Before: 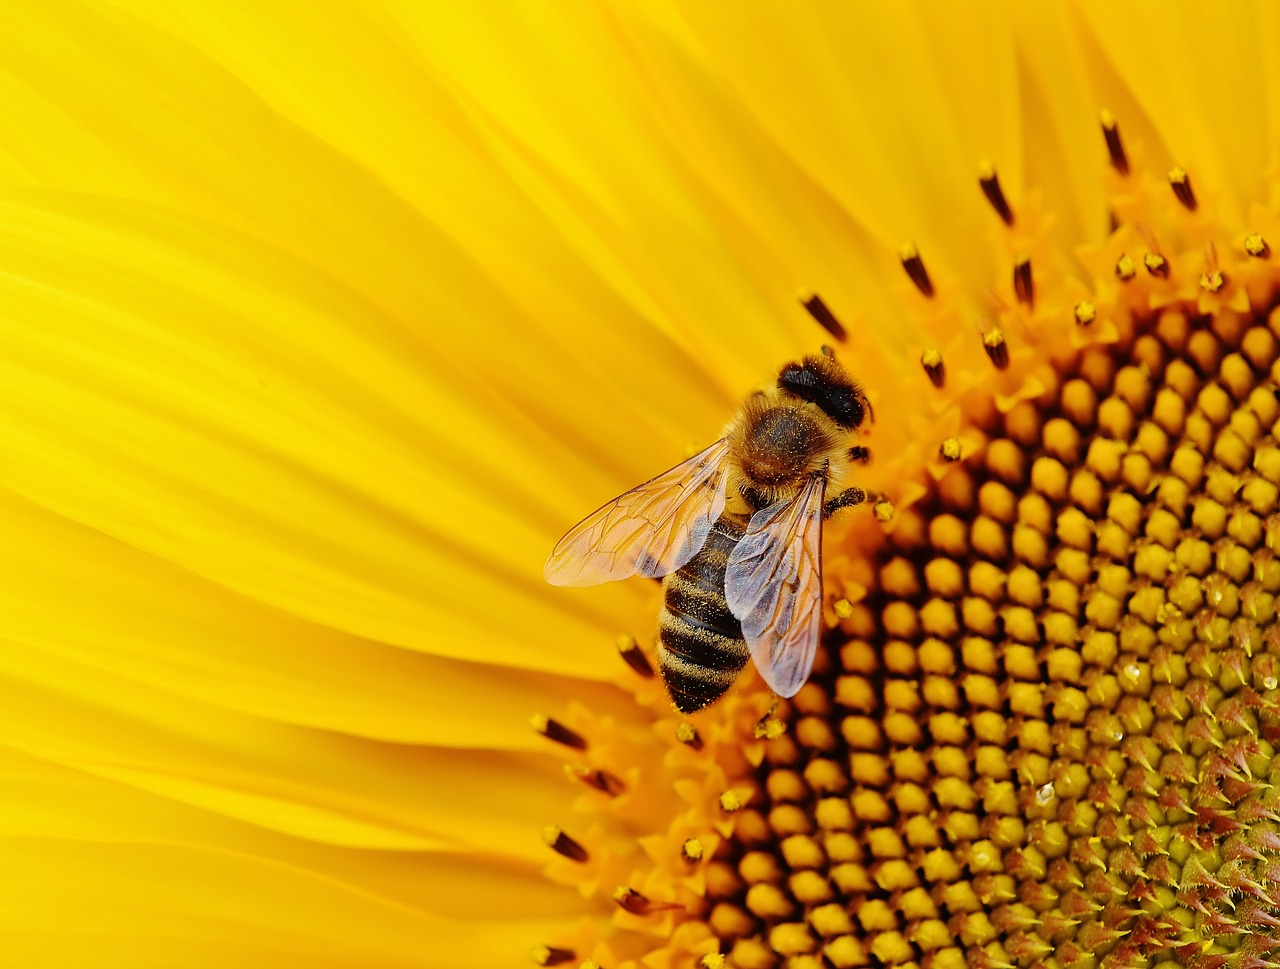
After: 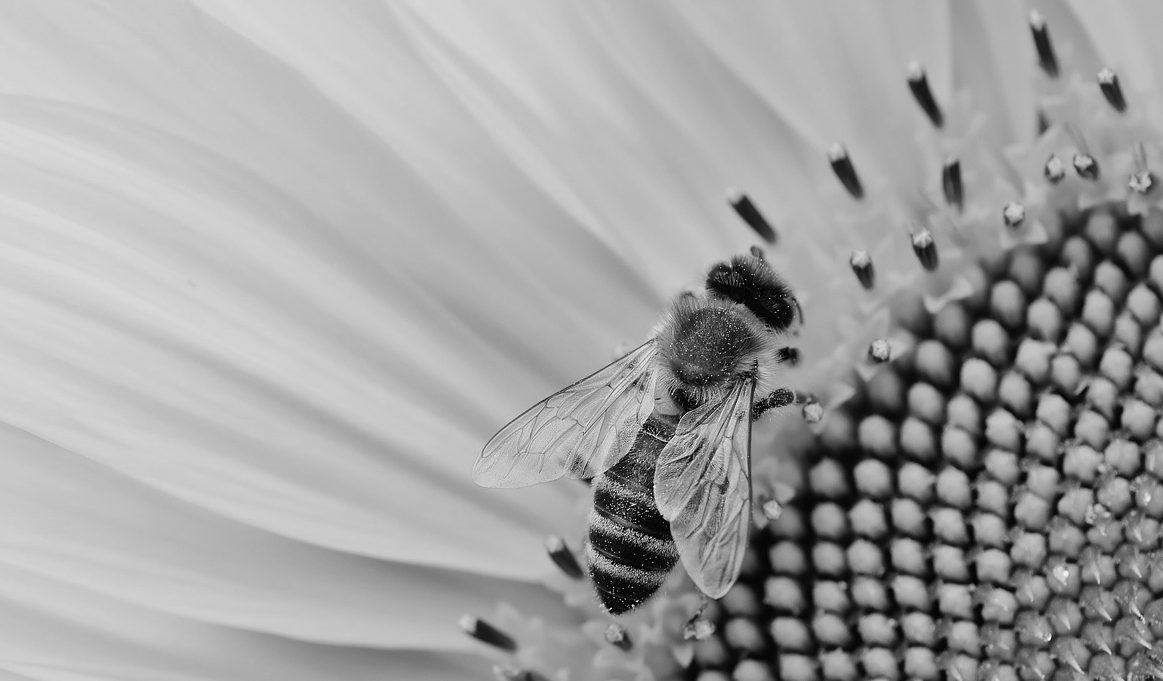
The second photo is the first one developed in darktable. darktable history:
crop: left 5.596%, top 10.314%, right 3.534%, bottom 19.395%
shadows and highlights: shadows 37.27, highlights -28.18, soften with gaussian
monochrome: a -6.99, b 35.61, size 1.4
